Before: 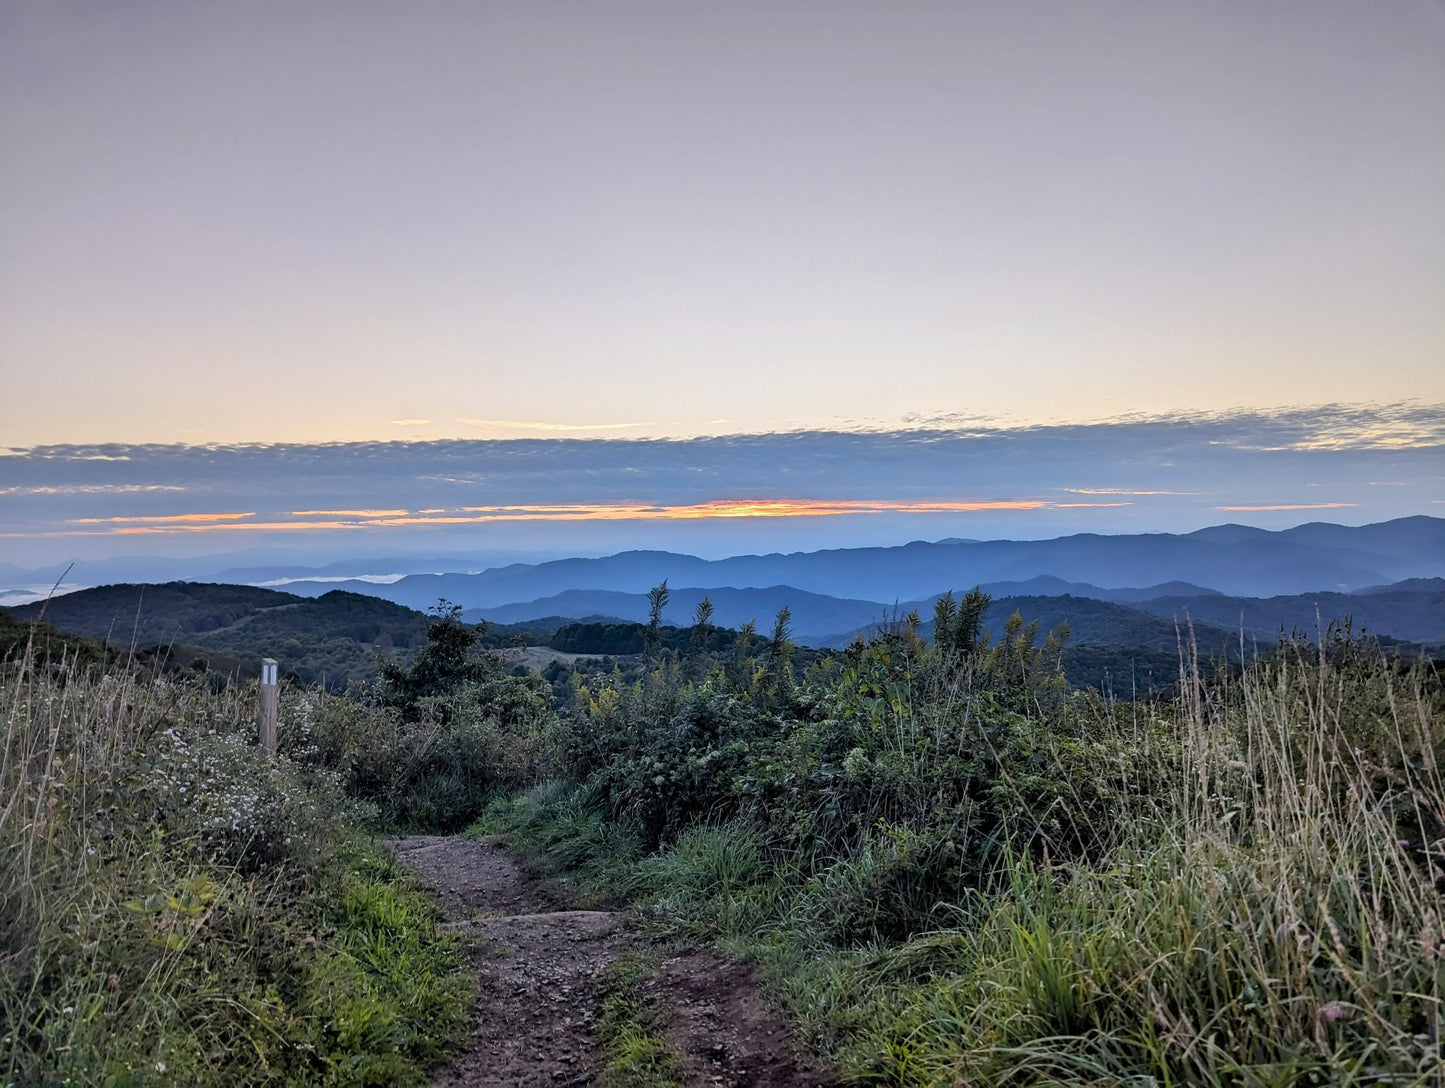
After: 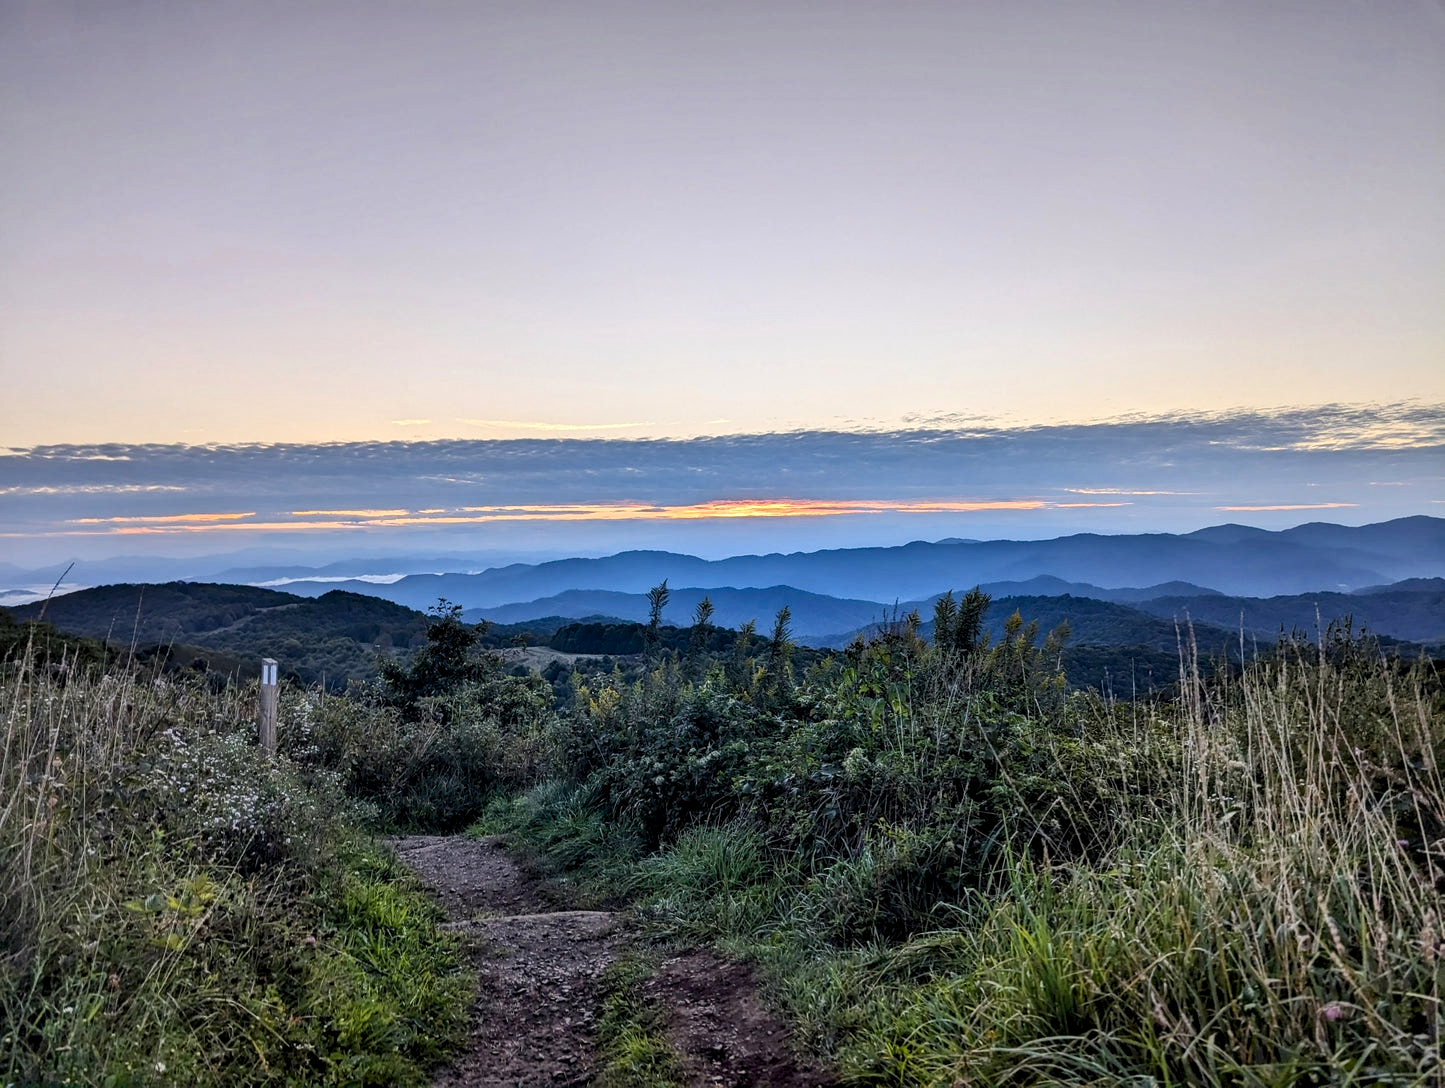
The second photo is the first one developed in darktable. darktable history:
contrast brightness saturation: contrast 0.15, brightness -0.01, saturation 0.1
local contrast: on, module defaults
